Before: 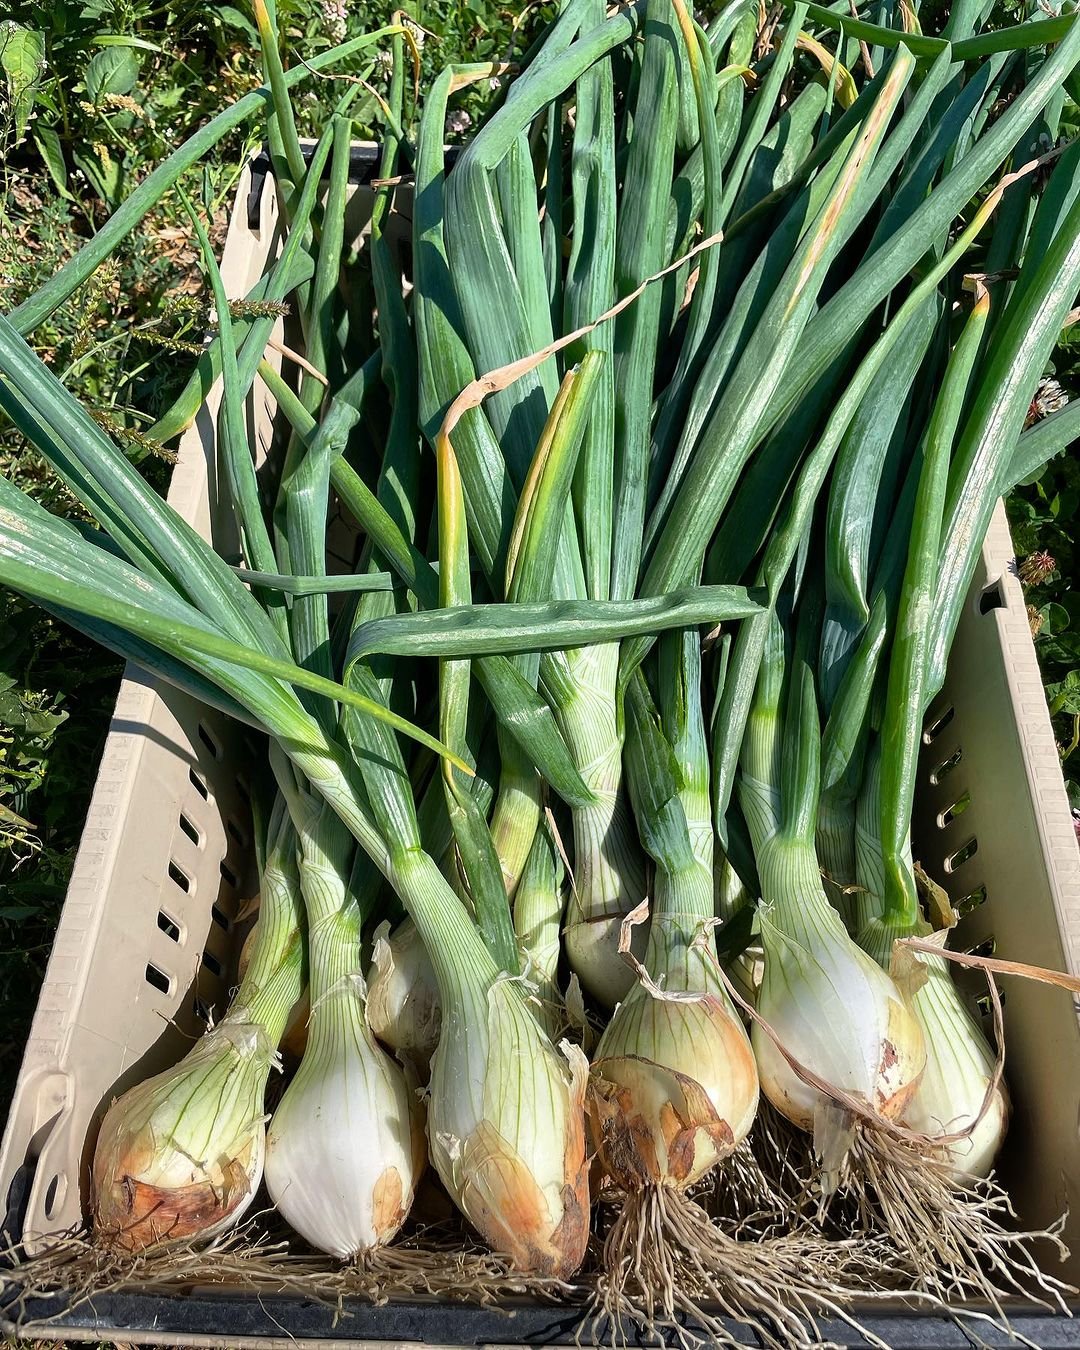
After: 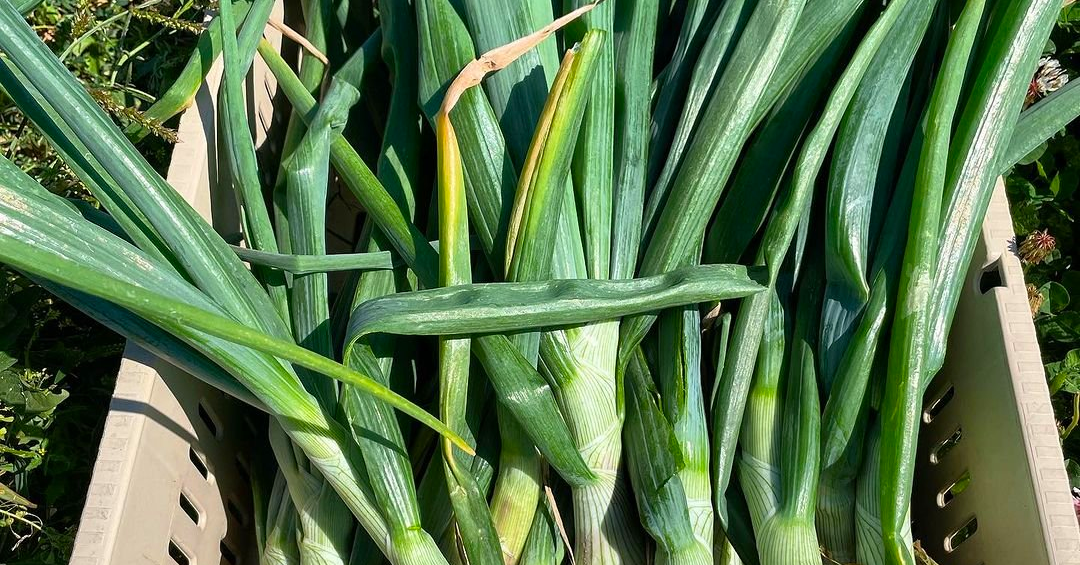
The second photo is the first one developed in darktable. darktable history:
crop and rotate: top 23.84%, bottom 34.294%
contrast brightness saturation: saturation 0.18
